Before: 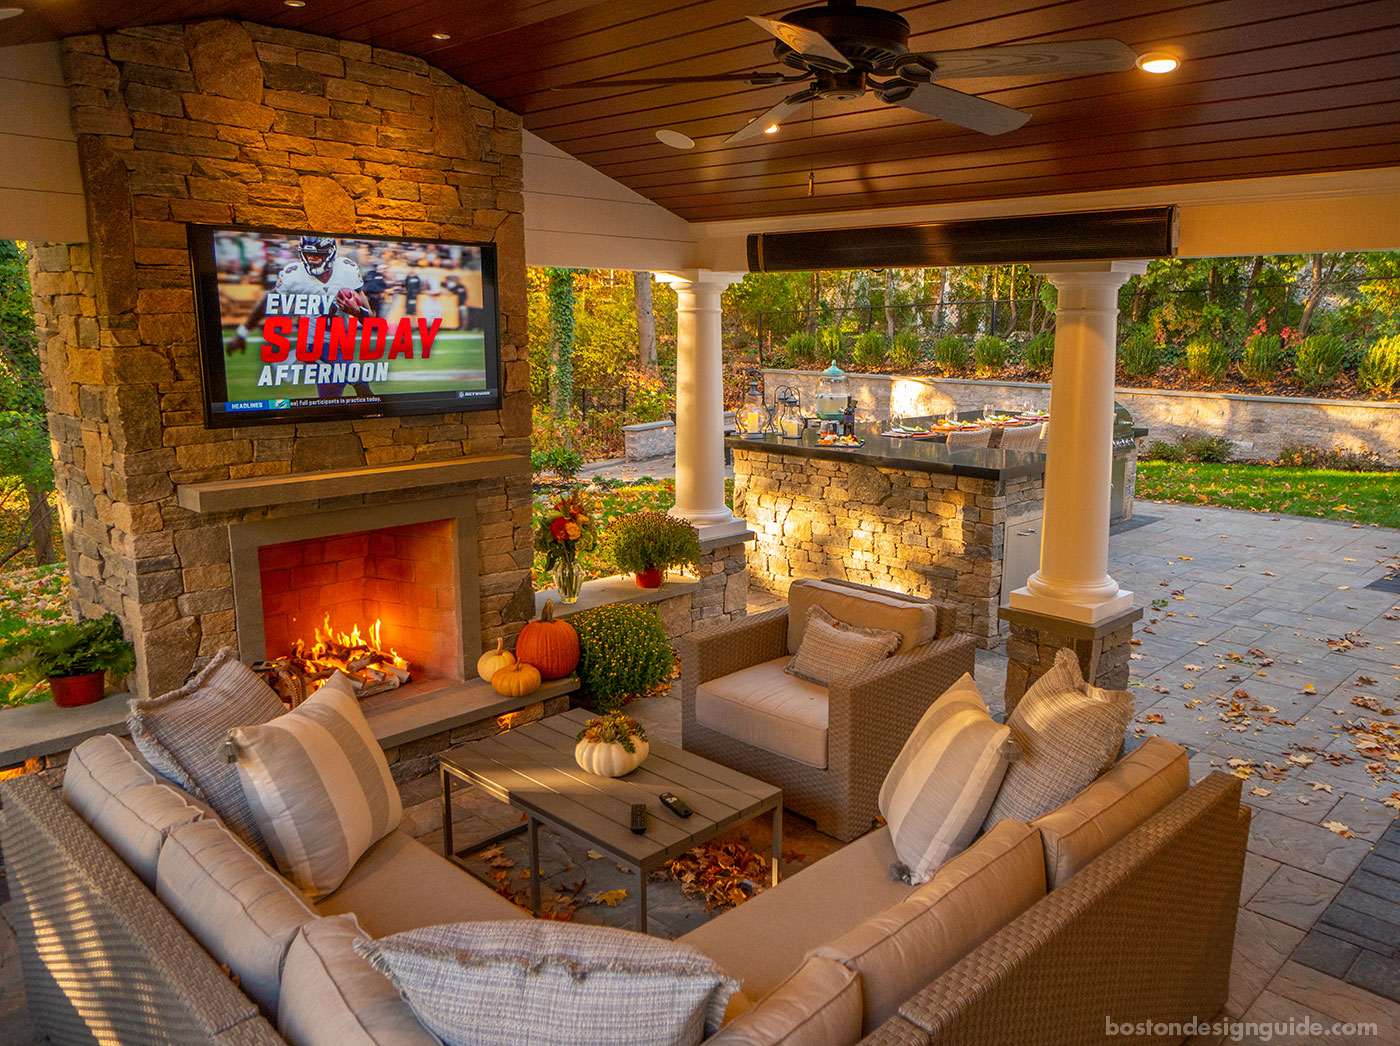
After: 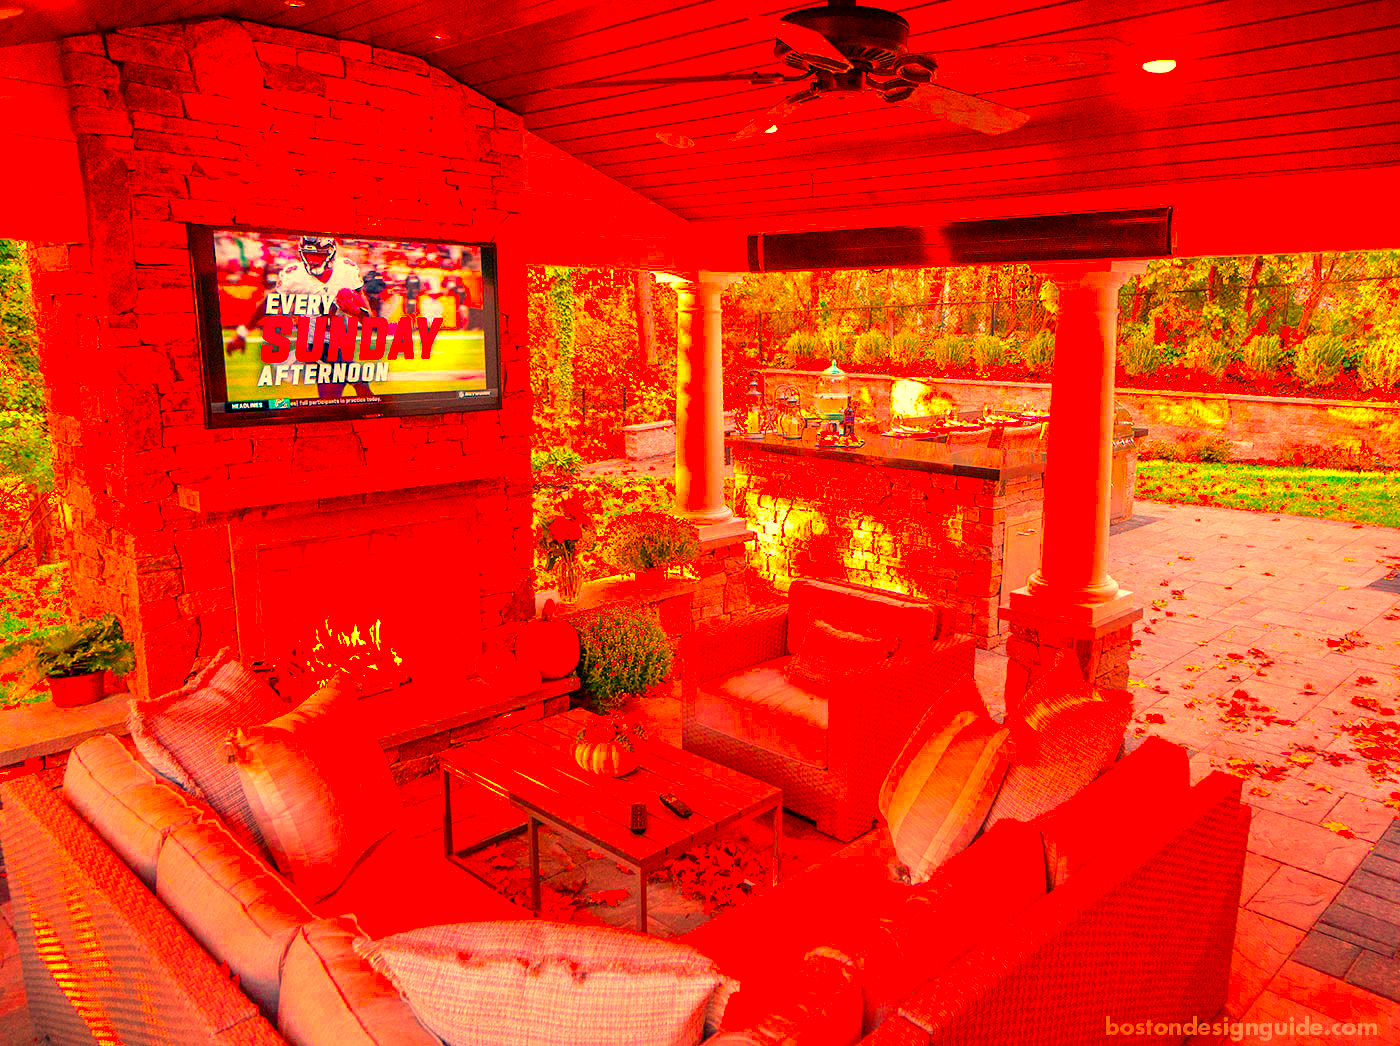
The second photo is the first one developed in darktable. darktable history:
color zones: curves: ch0 [(0, 0.613) (0.01, 0.613) (0.245, 0.448) (0.498, 0.529) (0.642, 0.665) (0.879, 0.777) (0.99, 0.613)]; ch1 [(0, 0) (0.143, 0) (0.286, 0) (0.429, 0) (0.571, 0) (0.714, 0) (0.857, 0)], mix -121.96%
white balance: red 1.467, blue 0.684
color calibration: output R [1.422, -0.35, -0.252, 0], output G [-0.238, 1.259, -0.084, 0], output B [-0.081, -0.196, 1.58, 0], output brightness [0.49, 0.671, -0.57, 0], illuminant same as pipeline (D50), adaptation none (bypass), saturation algorithm version 1 (2020)
